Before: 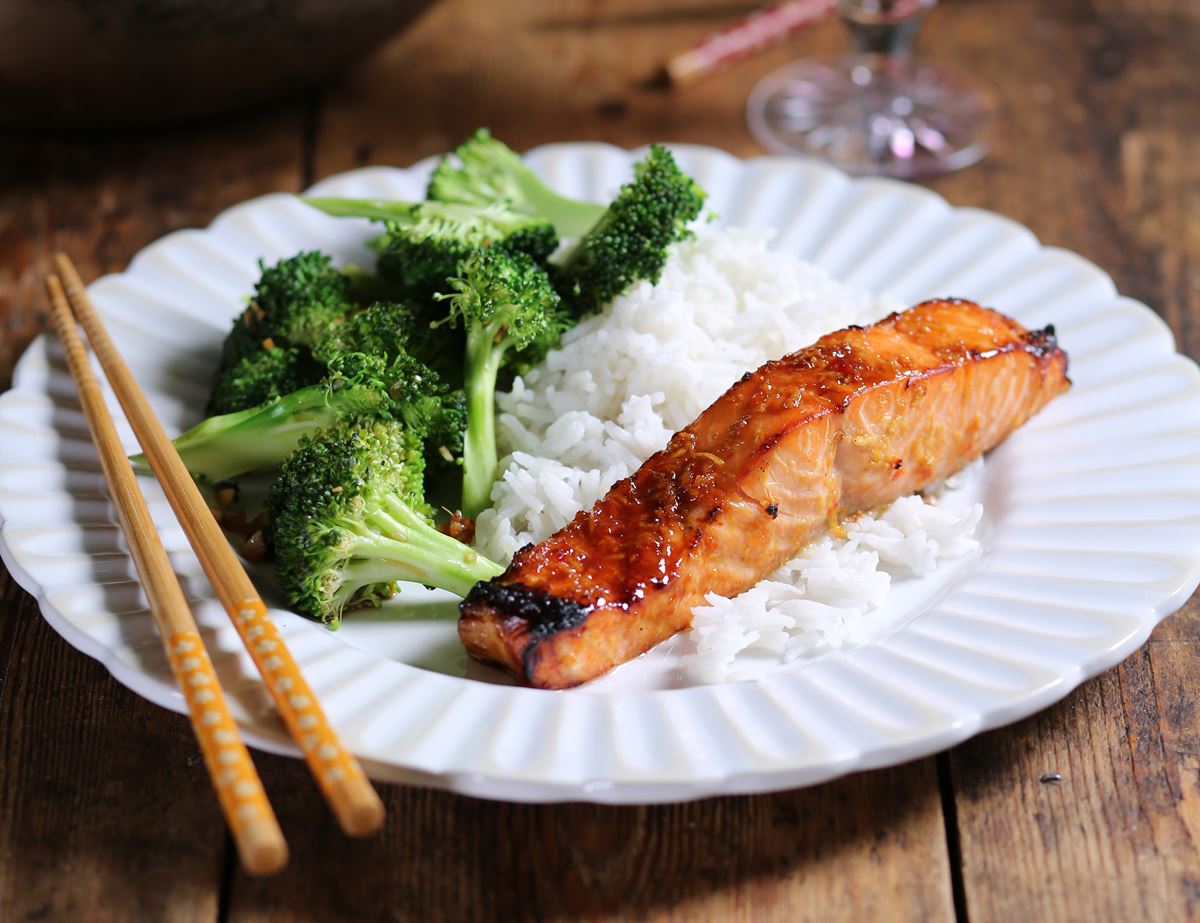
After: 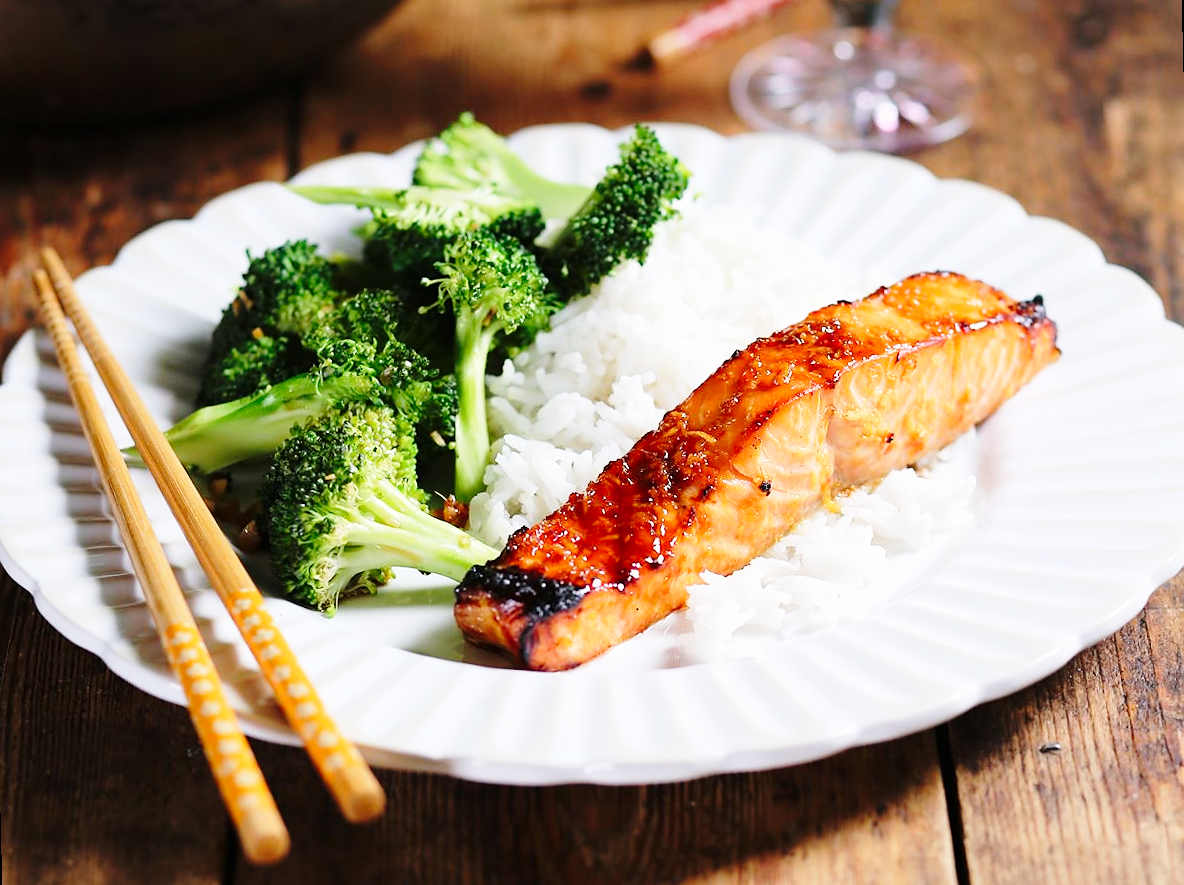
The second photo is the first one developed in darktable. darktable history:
sharpen: radius 0.969, amount 0.604
rotate and perspective: rotation -1.42°, crop left 0.016, crop right 0.984, crop top 0.035, crop bottom 0.965
base curve: curves: ch0 [(0, 0) (0.028, 0.03) (0.121, 0.232) (0.46, 0.748) (0.859, 0.968) (1, 1)], preserve colors none
white balance: red 1.009, blue 0.985
